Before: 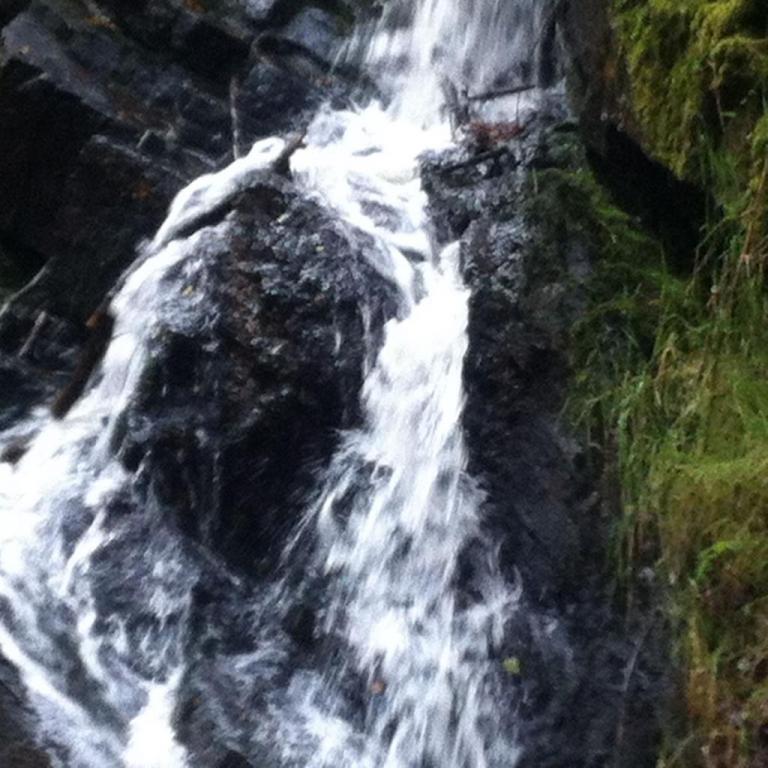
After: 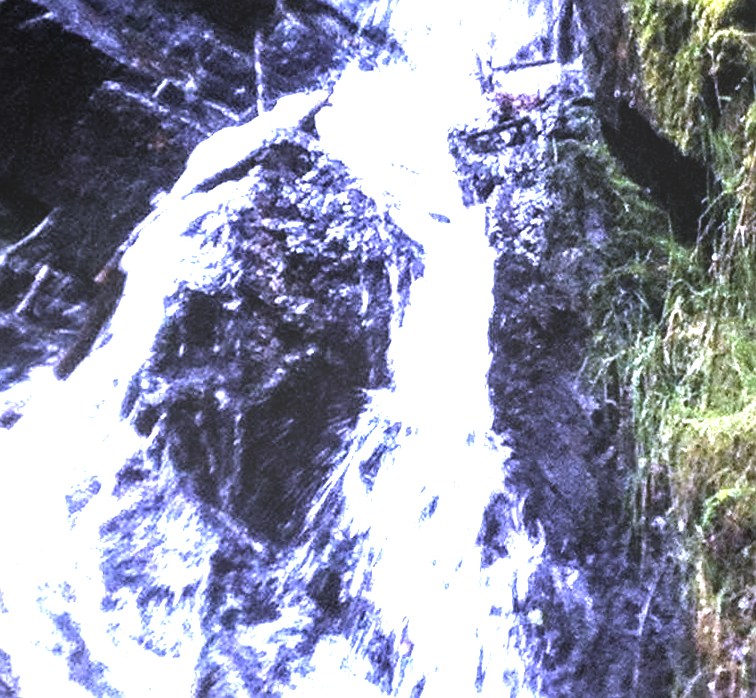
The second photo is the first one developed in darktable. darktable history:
exposure: black level correction 0, exposure 1.388 EV, compensate exposure bias true, compensate highlight preservation false
levels: levels [0.044, 0.475, 0.791]
sharpen: on, module defaults
white balance: red 0.98, blue 1.61
rotate and perspective: rotation -0.013°, lens shift (vertical) -0.027, lens shift (horizontal) 0.178, crop left 0.016, crop right 0.989, crop top 0.082, crop bottom 0.918
local contrast: on, module defaults
